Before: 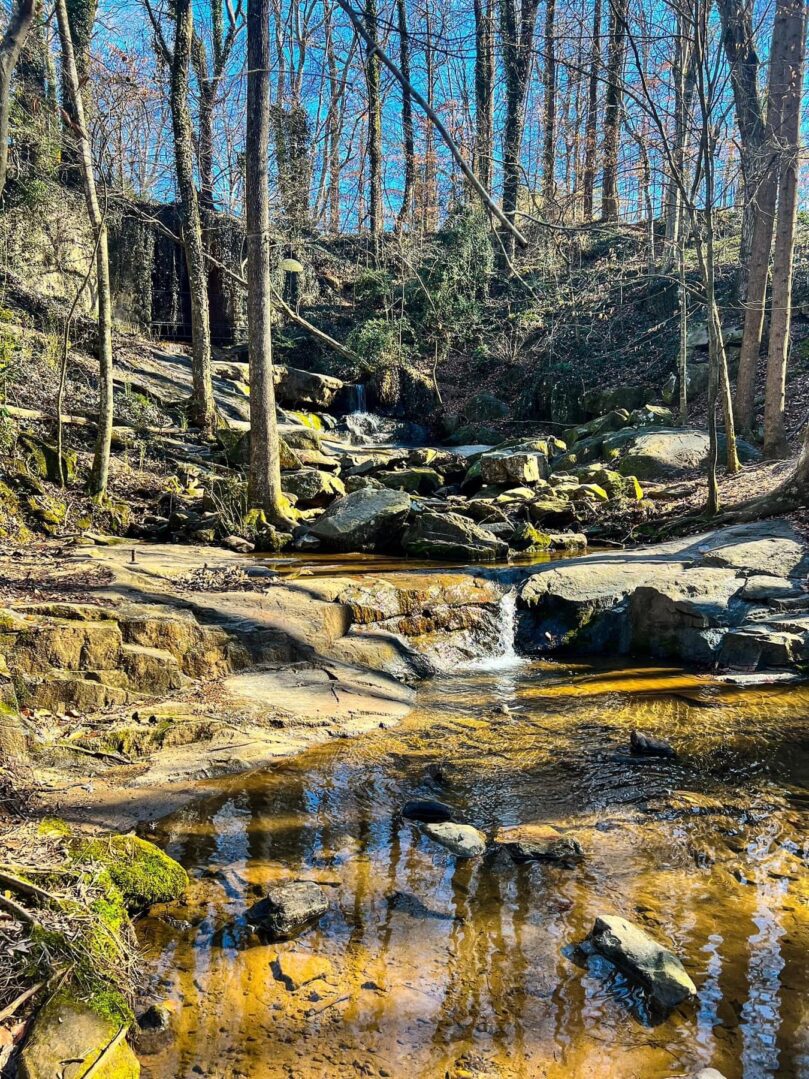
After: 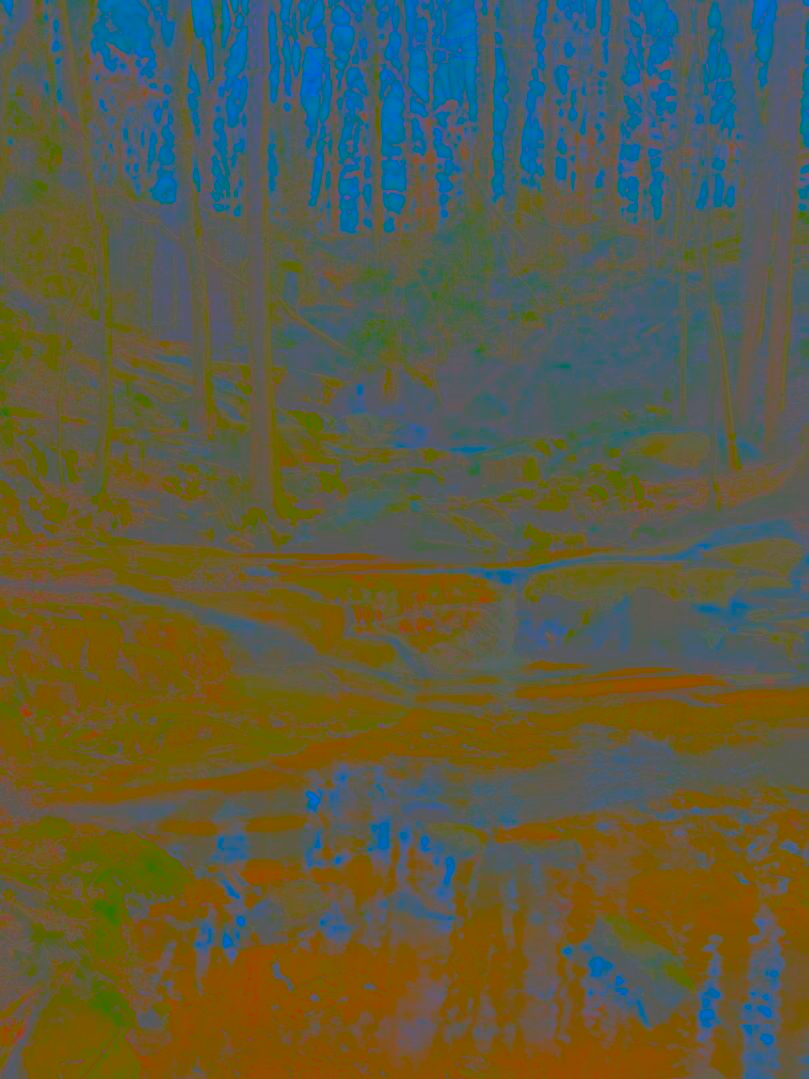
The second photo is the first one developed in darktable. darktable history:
contrast brightness saturation: contrast -0.972, brightness -0.173, saturation 0.733
exposure: exposure -0.062 EV, compensate highlight preservation false
local contrast: on, module defaults
